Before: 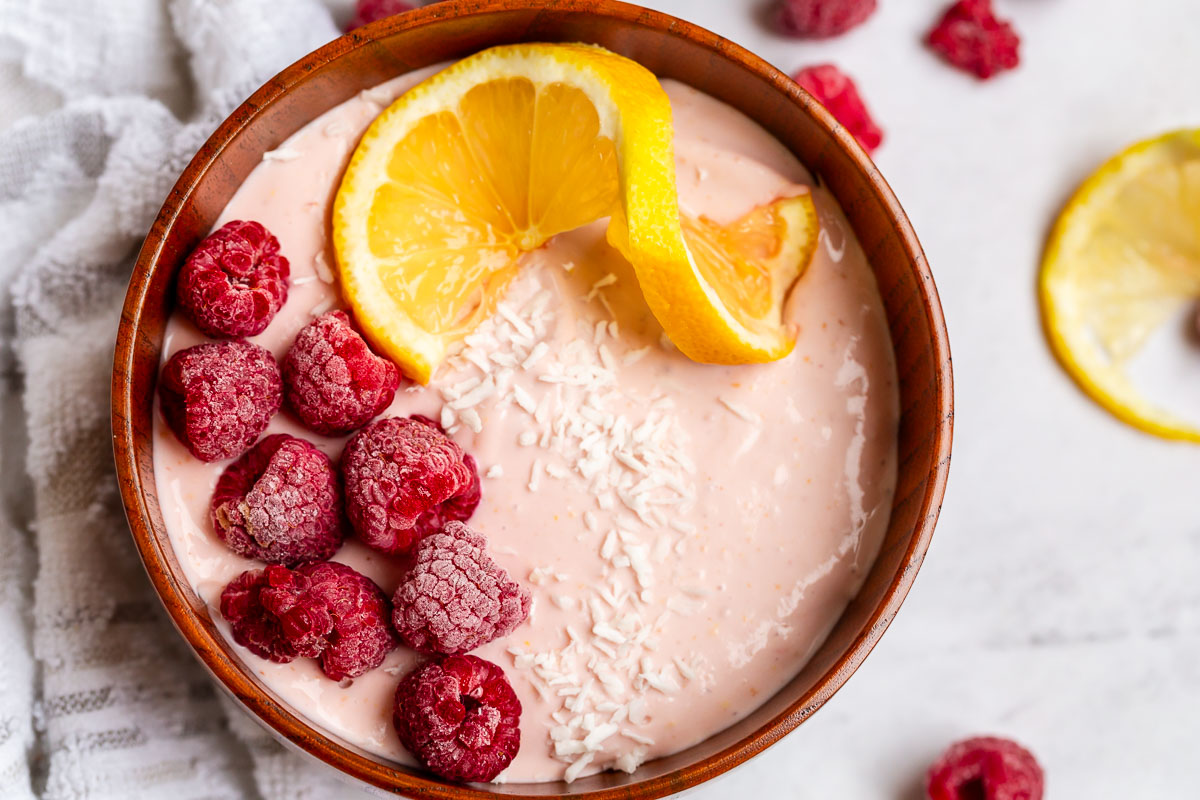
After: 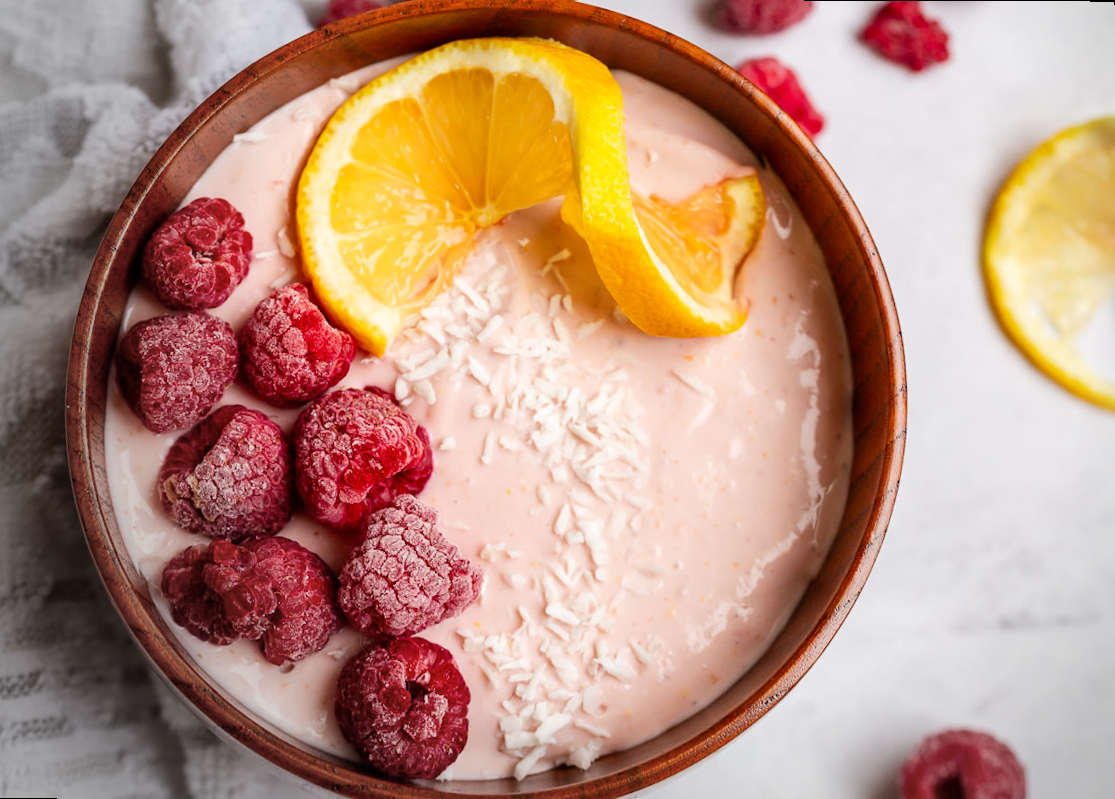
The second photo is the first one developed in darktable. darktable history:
rotate and perspective: rotation 0.215°, lens shift (vertical) -0.139, crop left 0.069, crop right 0.939, crop top 0.002, crop bottom 0.996
vignetting: fall-off start 73.57%, center (0.22, -0.235)
